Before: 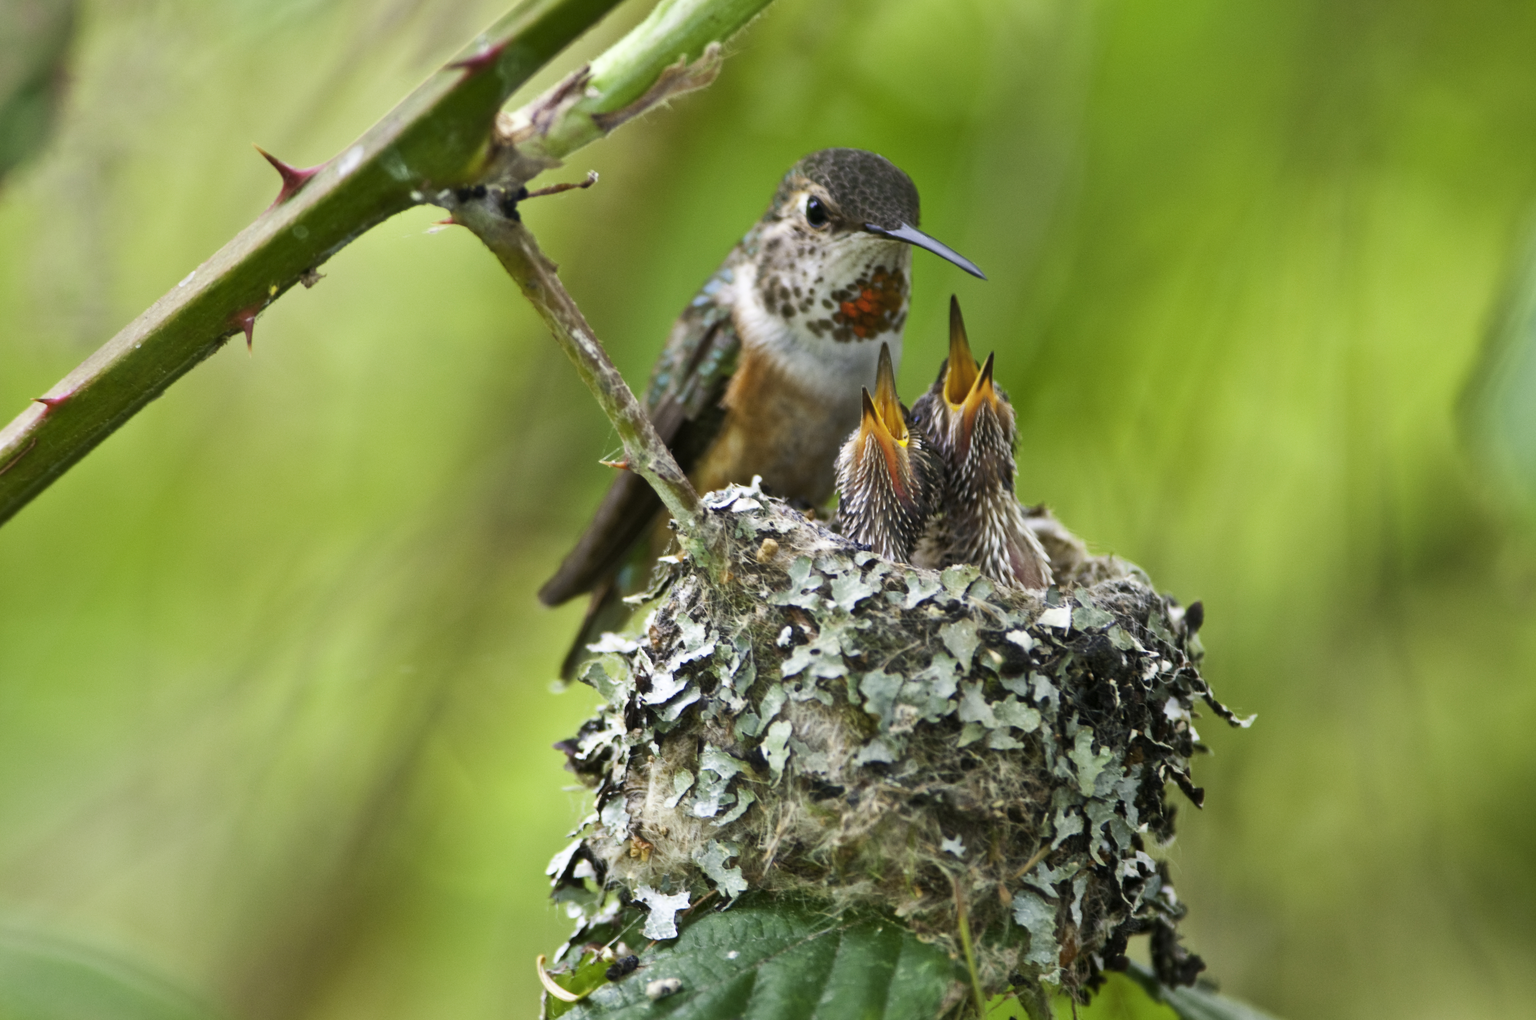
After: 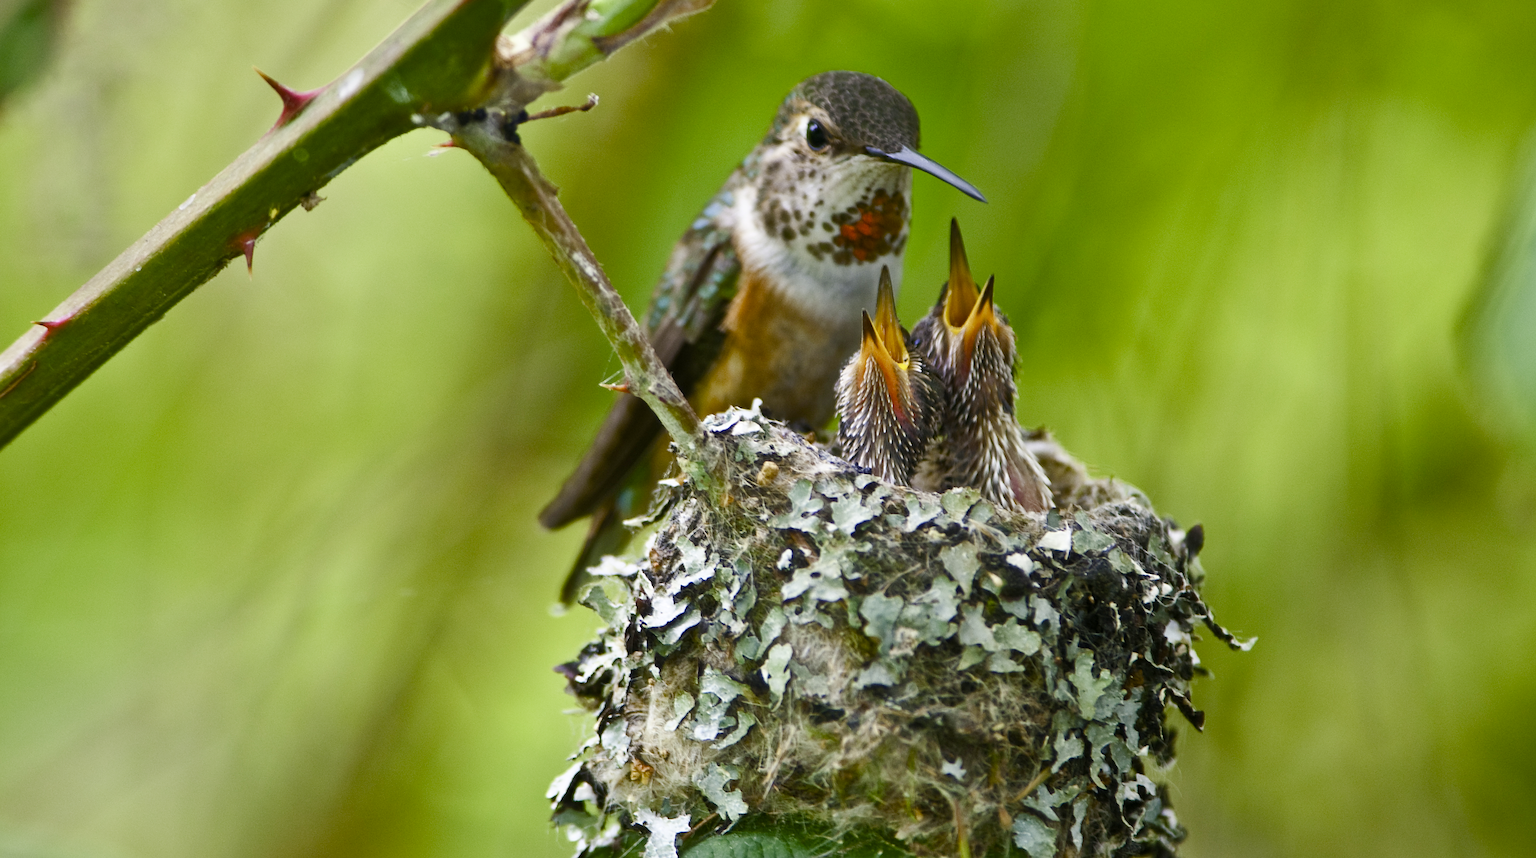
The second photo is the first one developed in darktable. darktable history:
crop: top 7.6%, bottom 8.167%
sharpen: on, module defaults
color balance rgb: linear chroma grading › shadows -8.183%, linear chroma grading › global chroma 9.84%, perceptual saturation grading › global saturation 25.205%, perceptual saturation grading › highlights -50.409%, perceptual saturation grading › shadows 31.043%, global vibrance 20.182%
